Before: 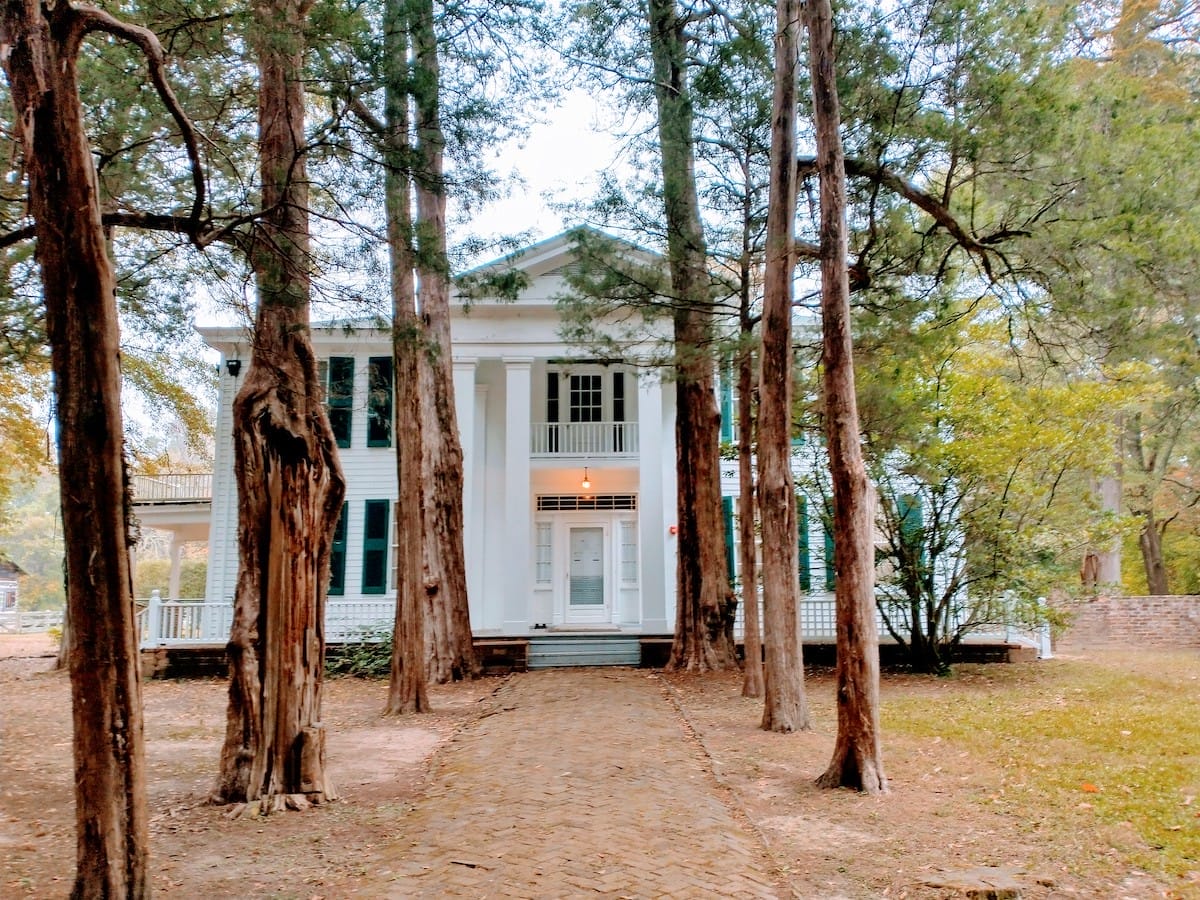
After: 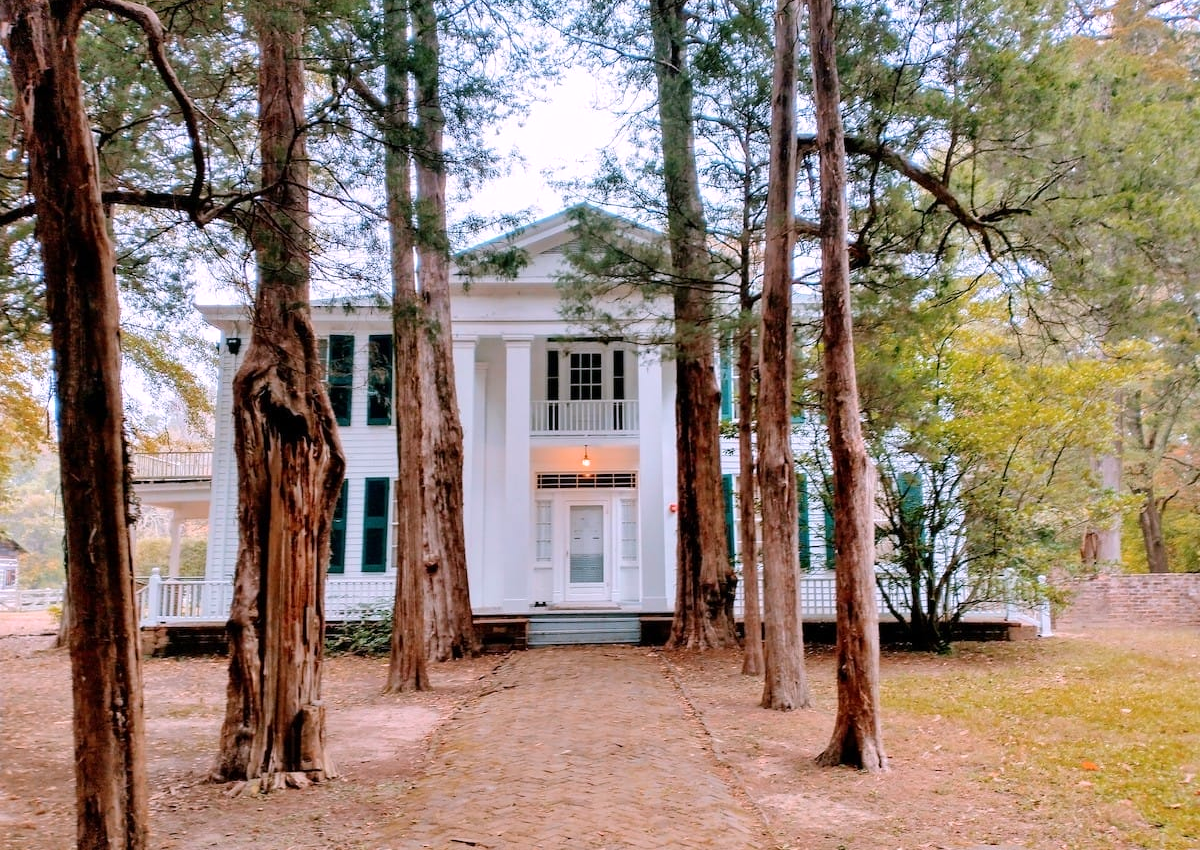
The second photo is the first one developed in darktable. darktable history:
crop and rotate: top 2.479%, bottom 3.018%
white balance: red 1.05, blue 1.072
